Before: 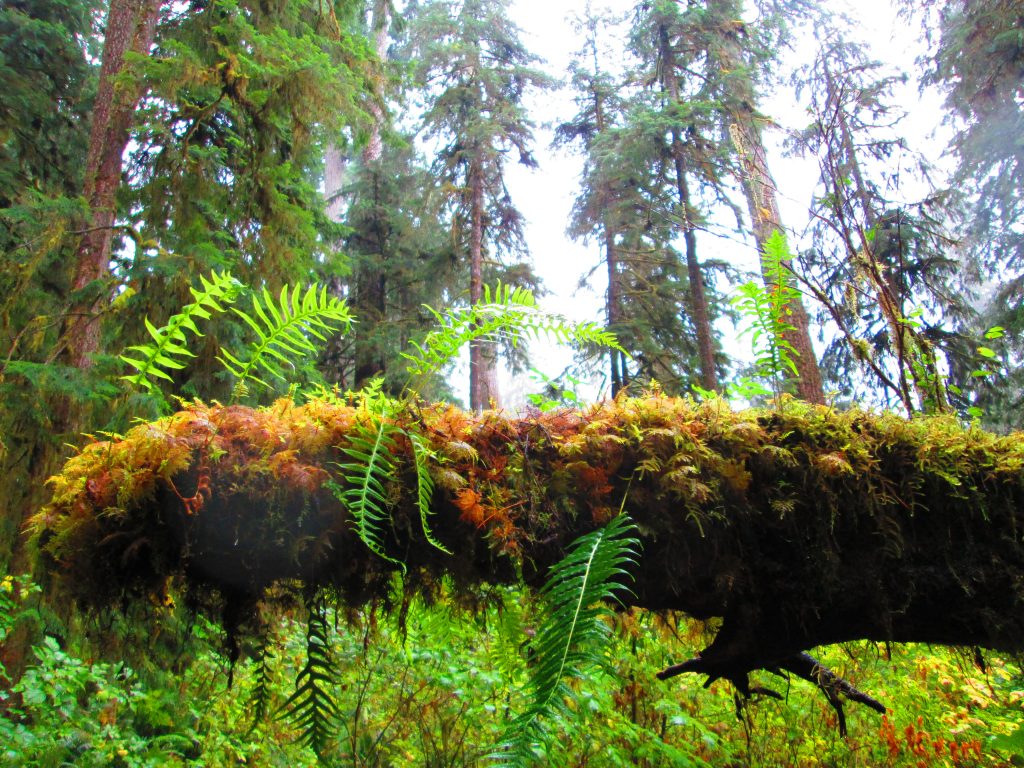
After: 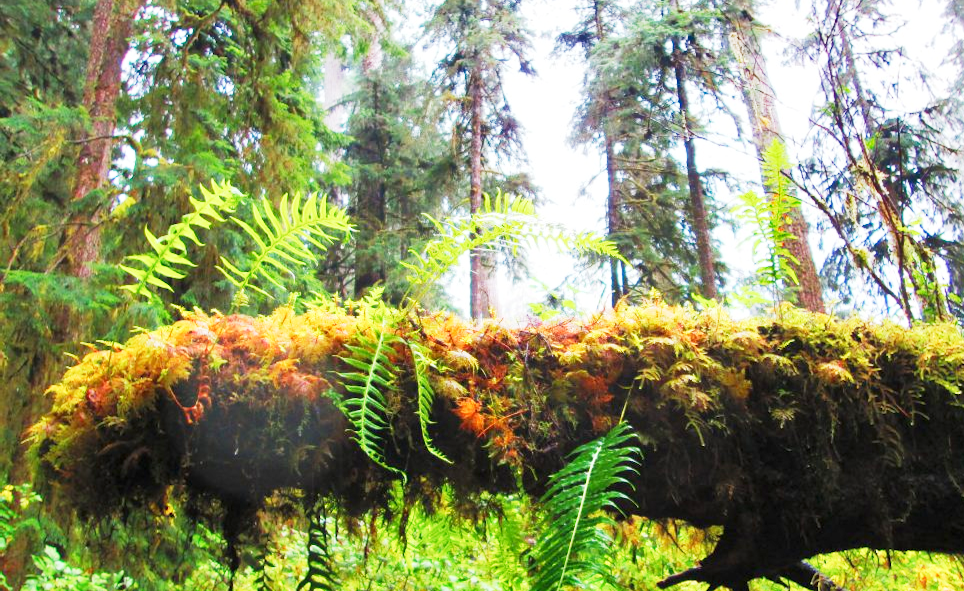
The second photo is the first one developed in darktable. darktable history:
crop and rotate: angle 0.063°, top 11.834%, right 5.635%, bottom 11.082%
shadows and highlights: white point adjustment 0.069, soften with gaussian
exposure: black level correction 0, exposure 0.704 EV, compensate exposure bias true, compensate highlight preservation false
base curve: curves: ch0 [(0, 0) (0.088, 0.125) (0.176, 0.251) (0.354, 0.501) (0.613, 0.749) (1, 0.877)], preserve colors none
